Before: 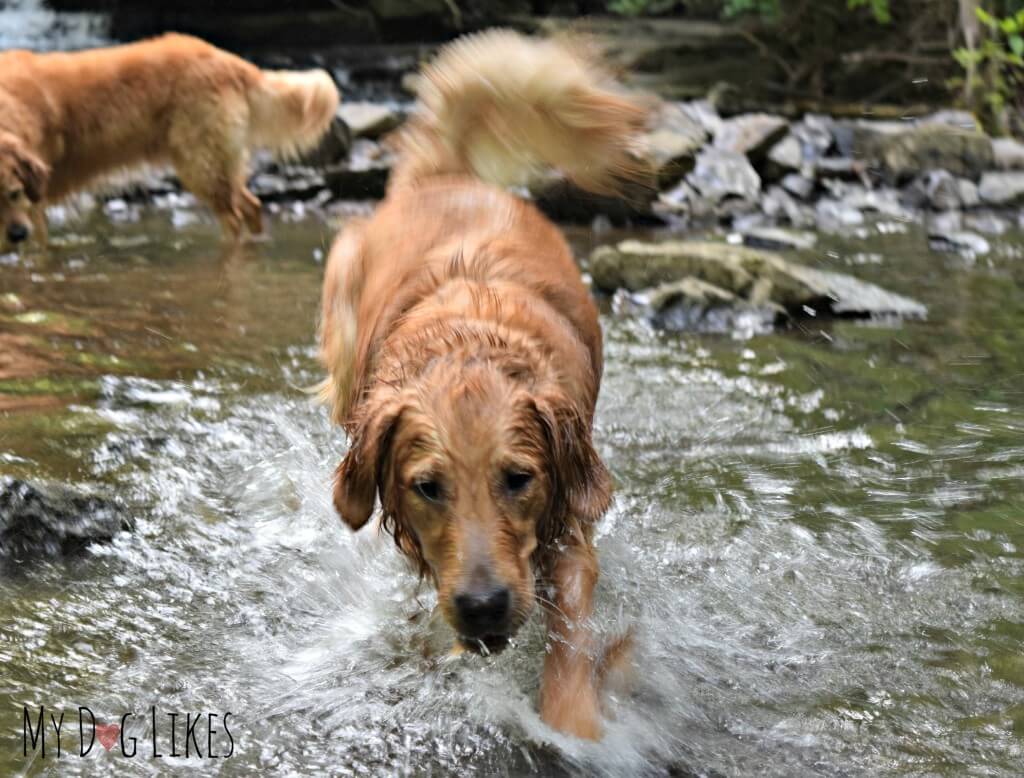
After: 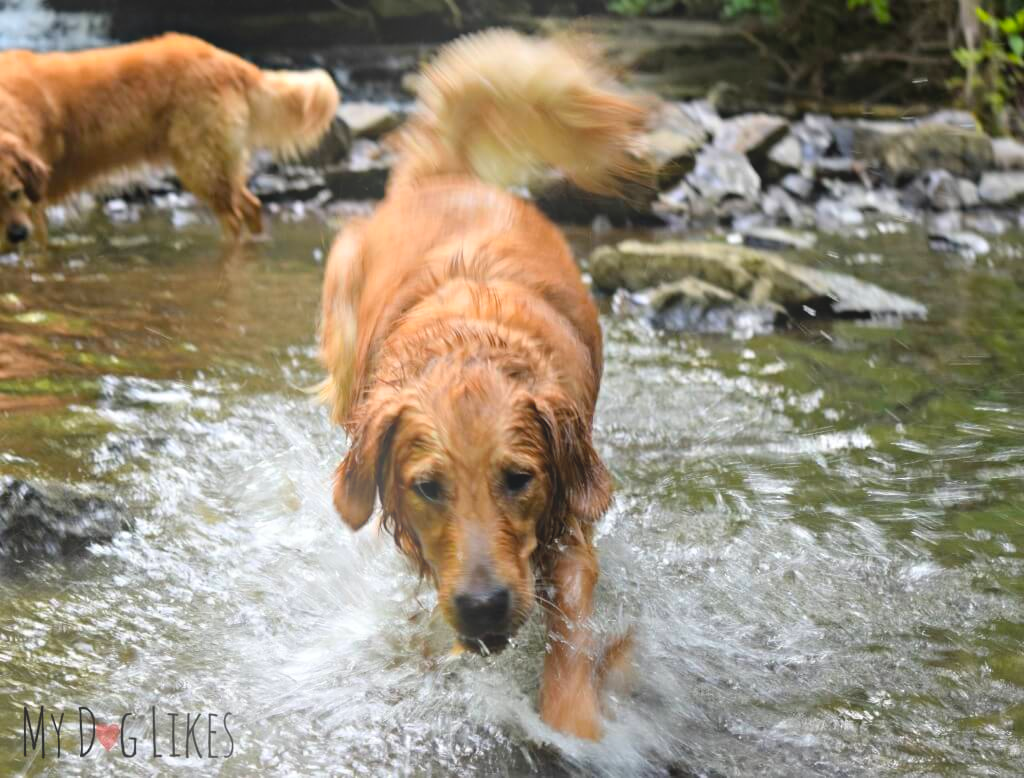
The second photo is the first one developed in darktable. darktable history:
color balance rgb: linear chroma grading › global chroma 6.48%, perceptual saturation grading › global saturation 12.96%, global vibrance 6.02%
bloom: on, module defaults
